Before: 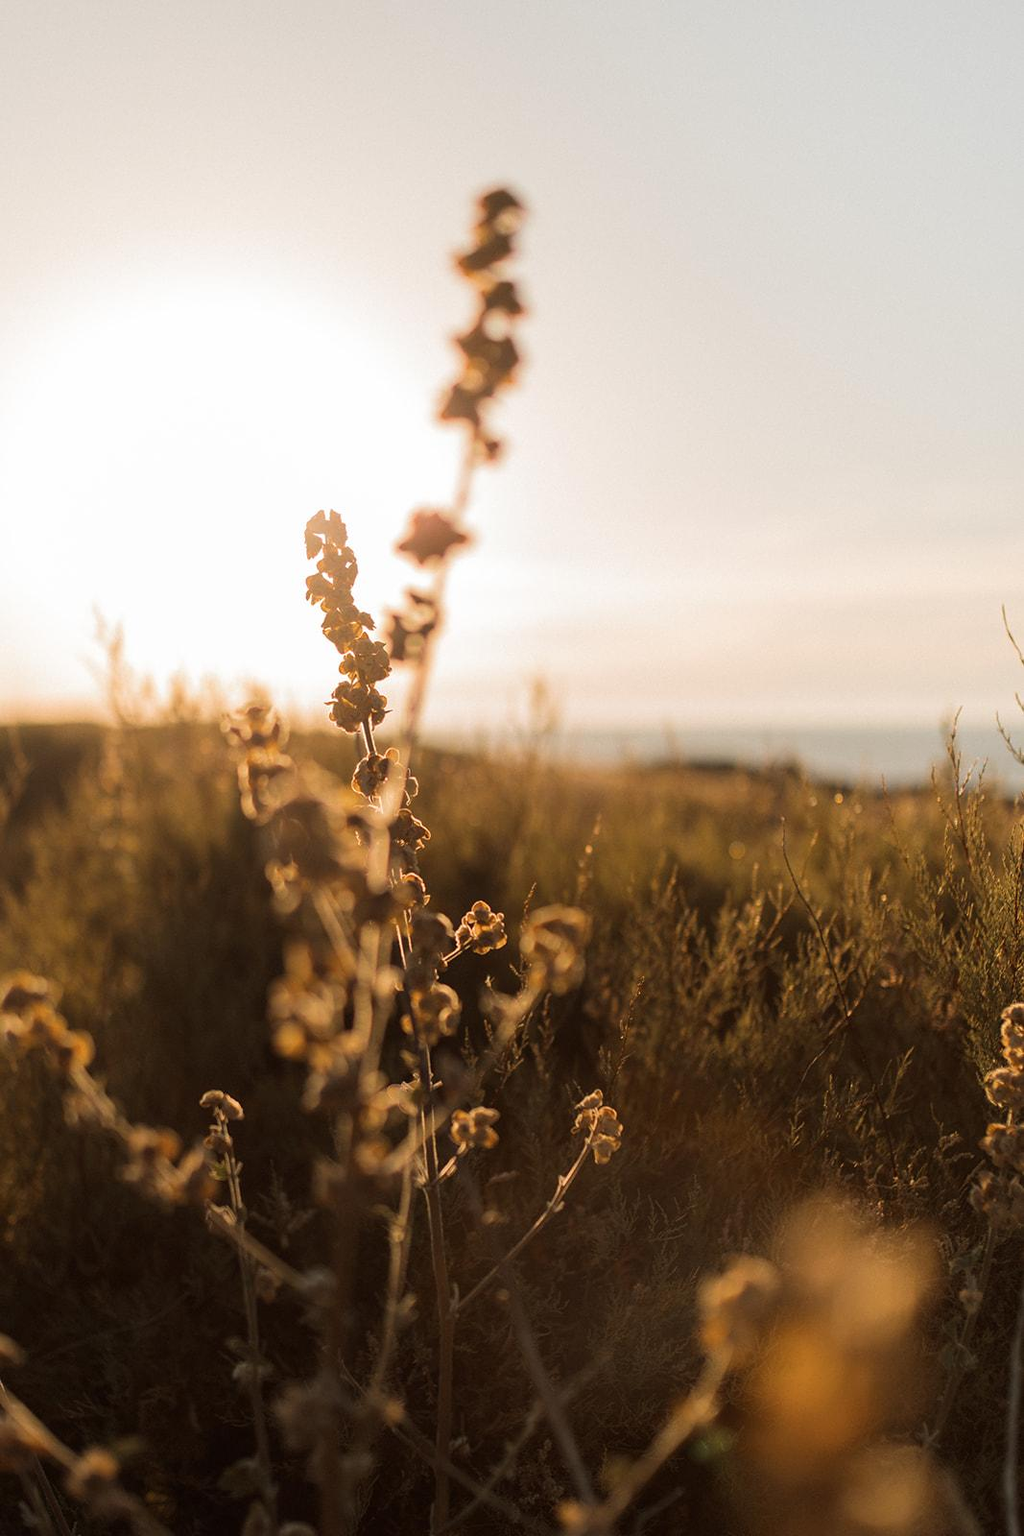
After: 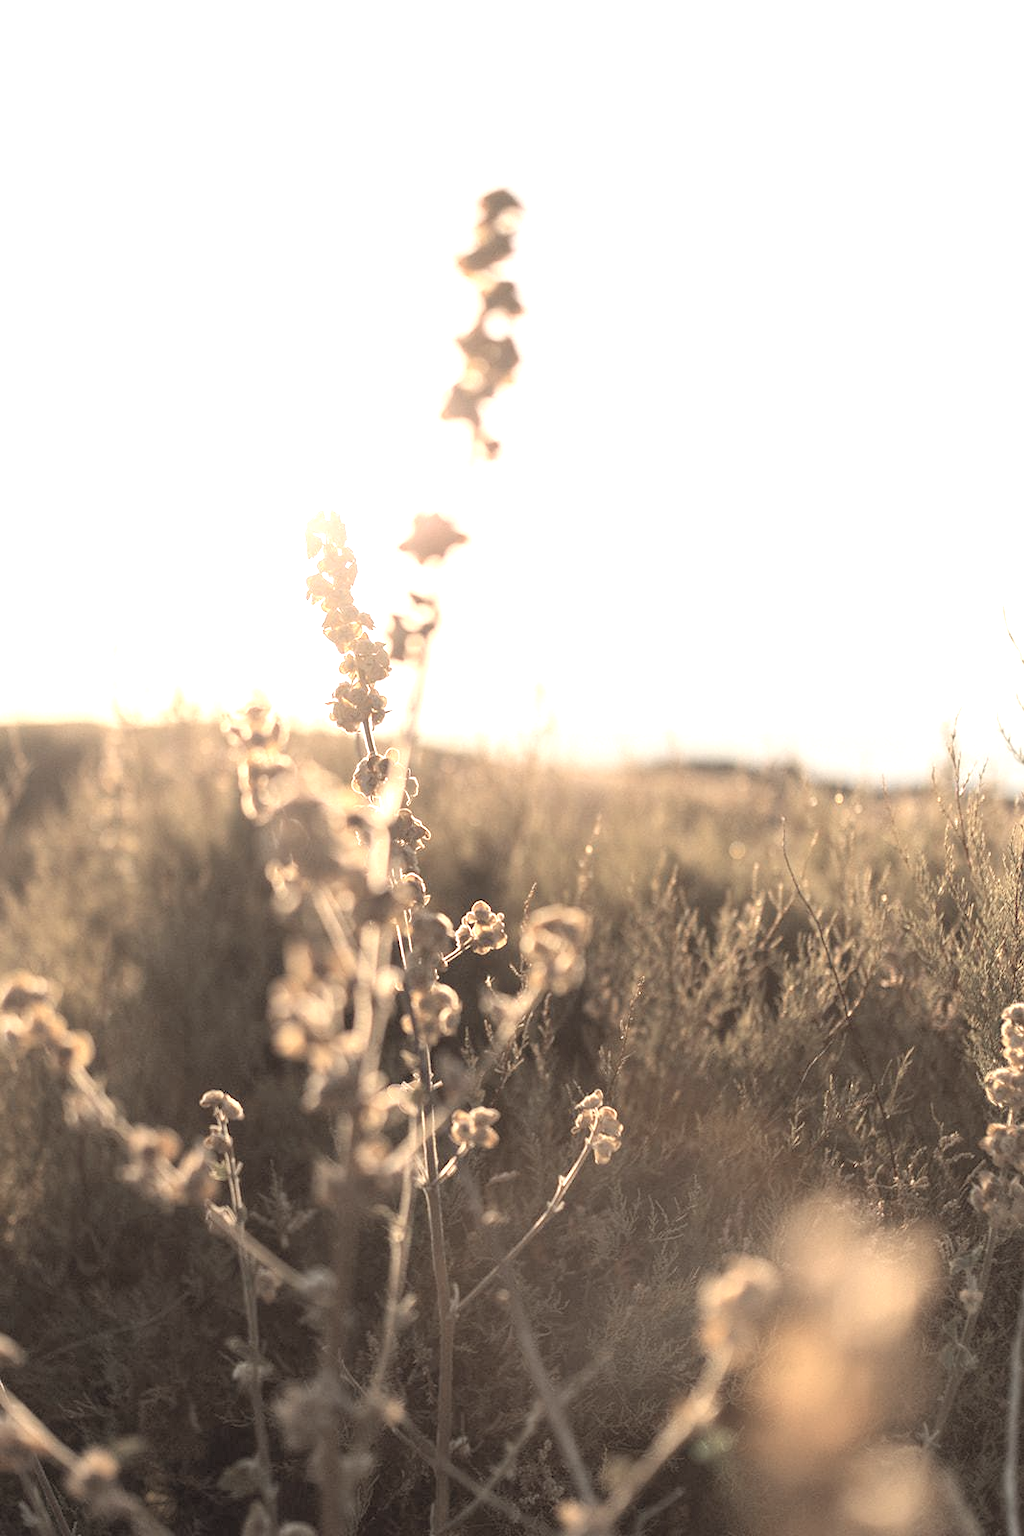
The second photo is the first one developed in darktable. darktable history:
exposure: black level correction 0, exposure 1.3 EV, compensate exposure bias true, compensate highlight preservation false
contrast brightness saturation: brightness 0.189, saturation -0.501
